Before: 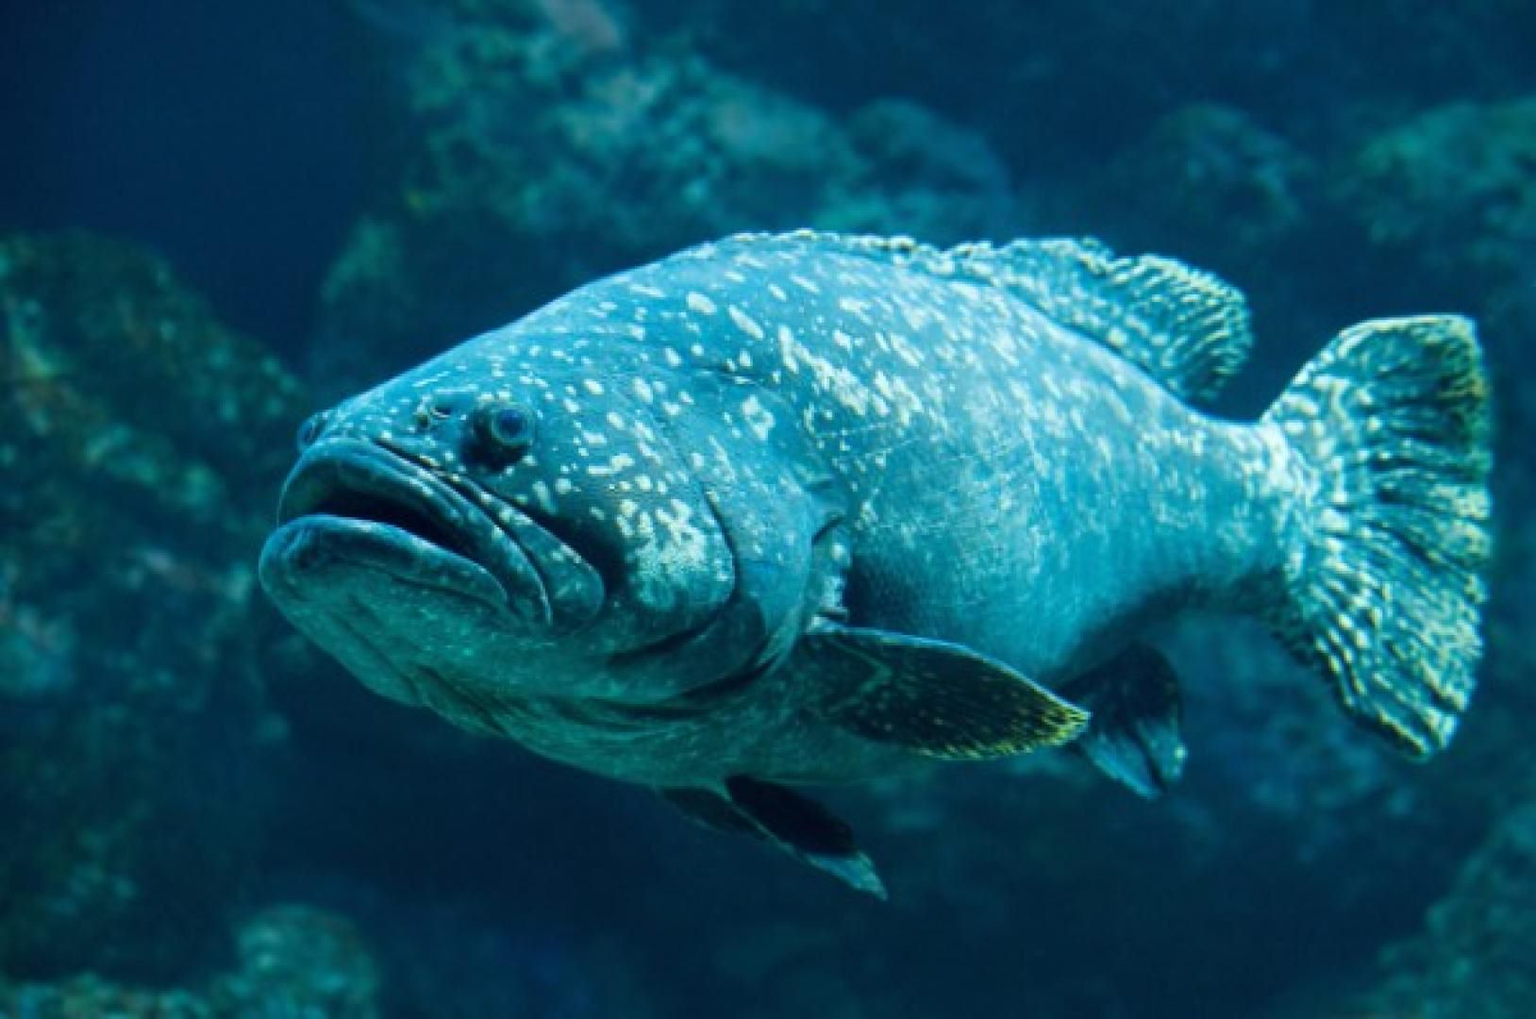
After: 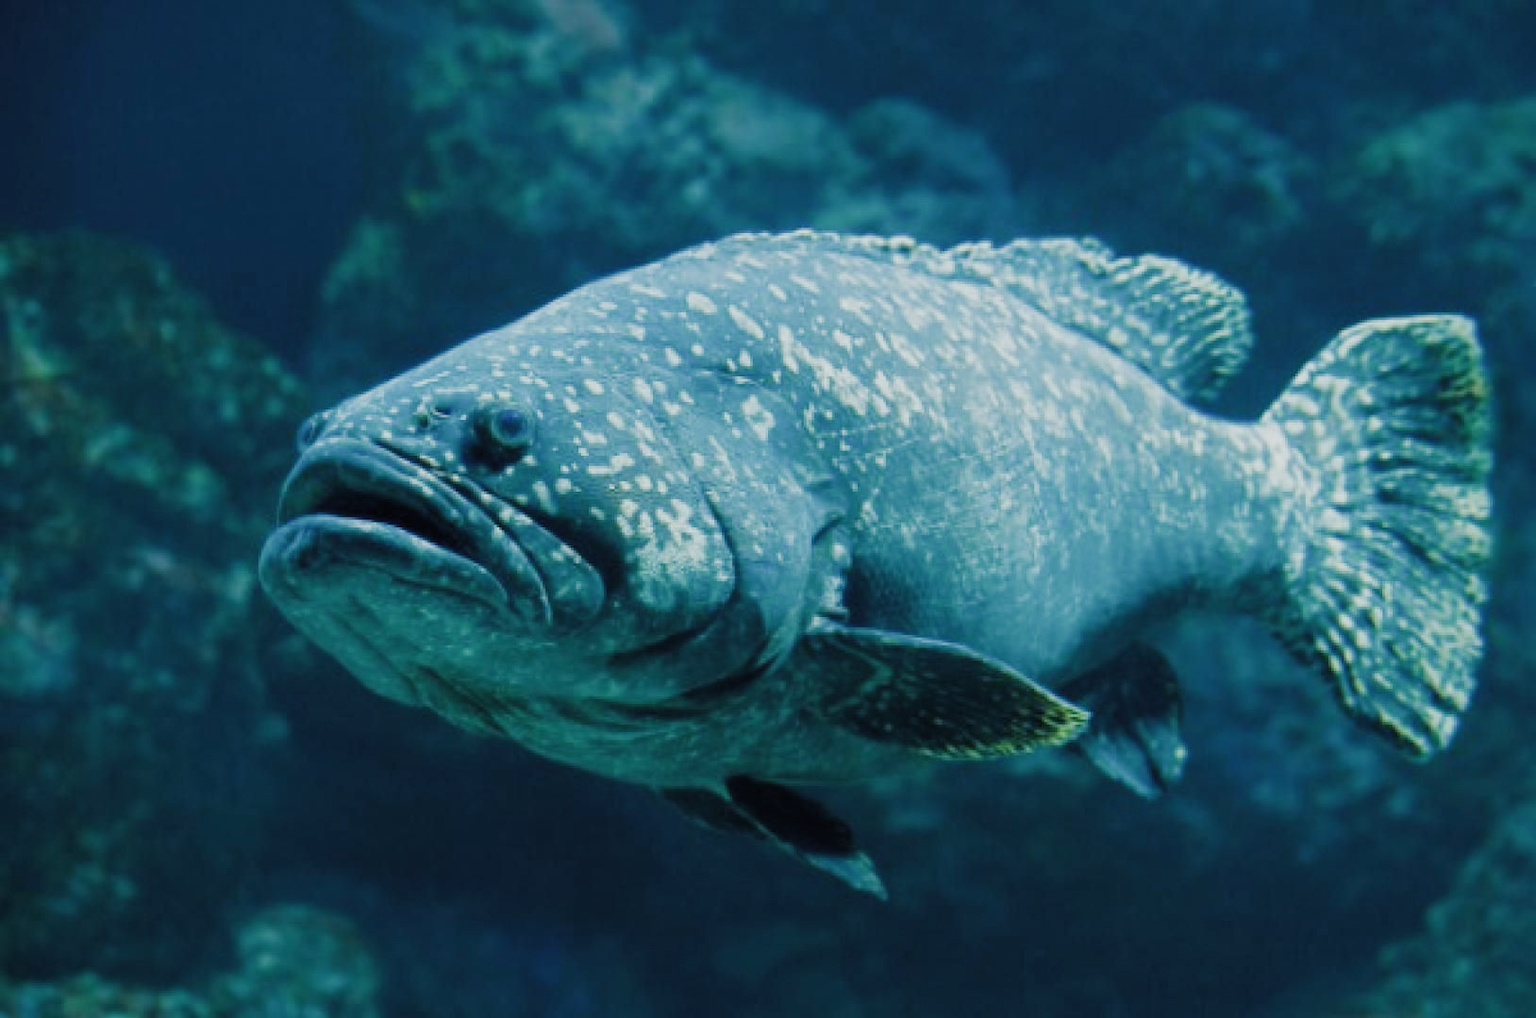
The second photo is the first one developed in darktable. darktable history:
filmic rgb: black relative exposure -7.65 EV, white relative exposure 4.56 EV, hardness 3.61, preserve chrominance RGB euclidean norm (legacy), color science v4 (2020)
